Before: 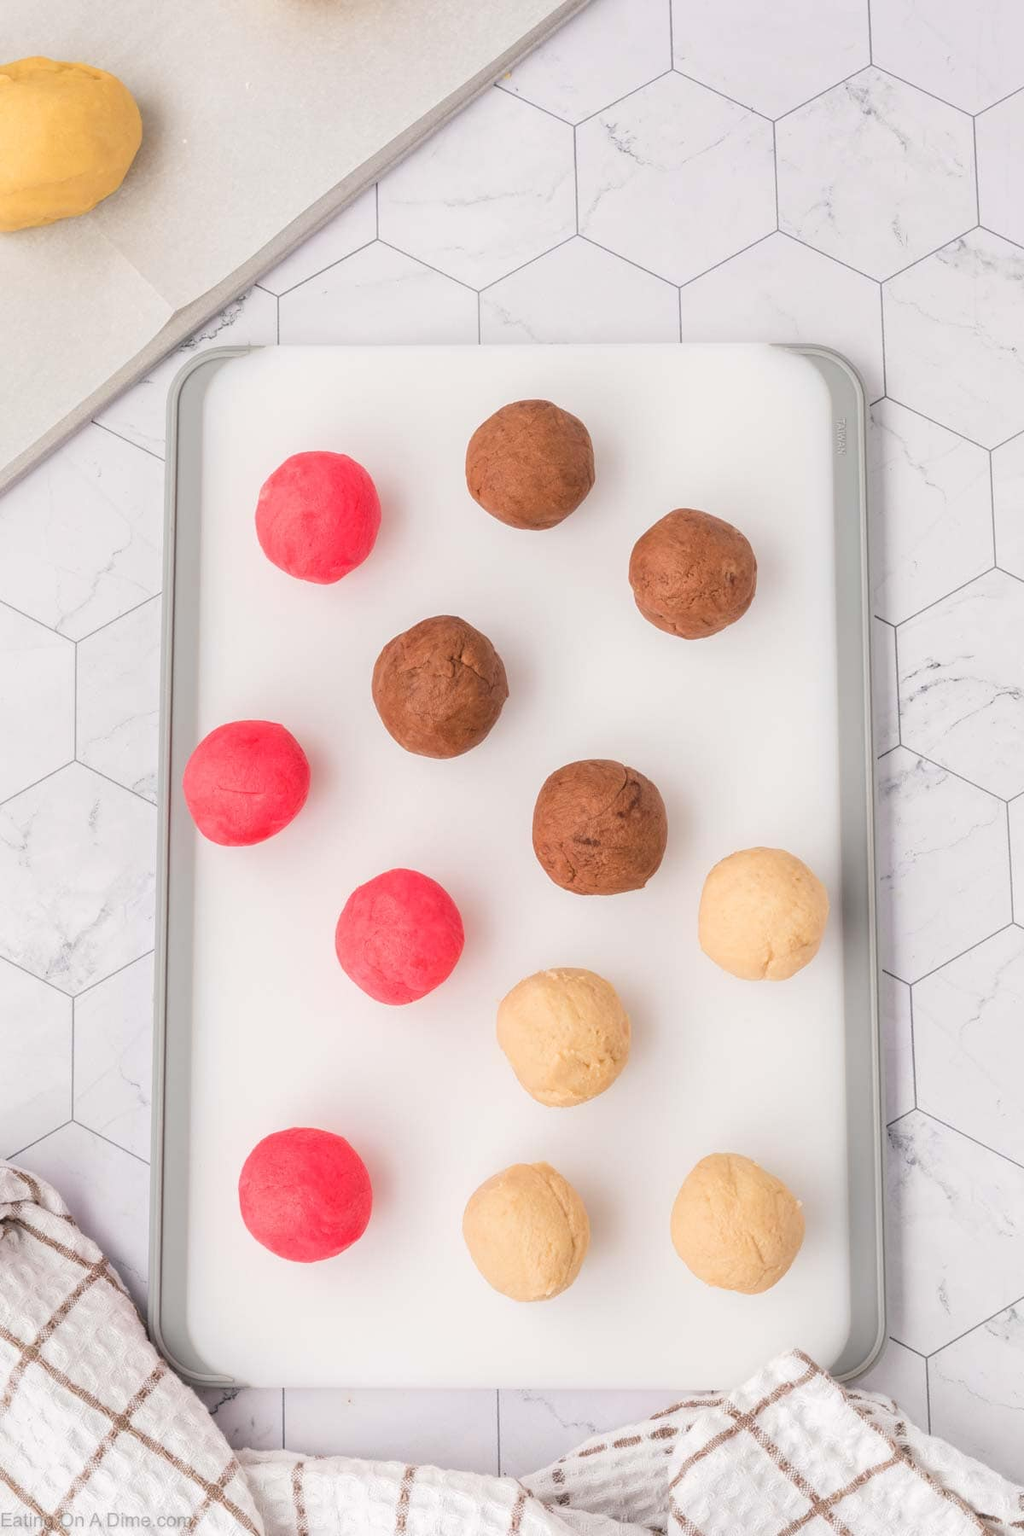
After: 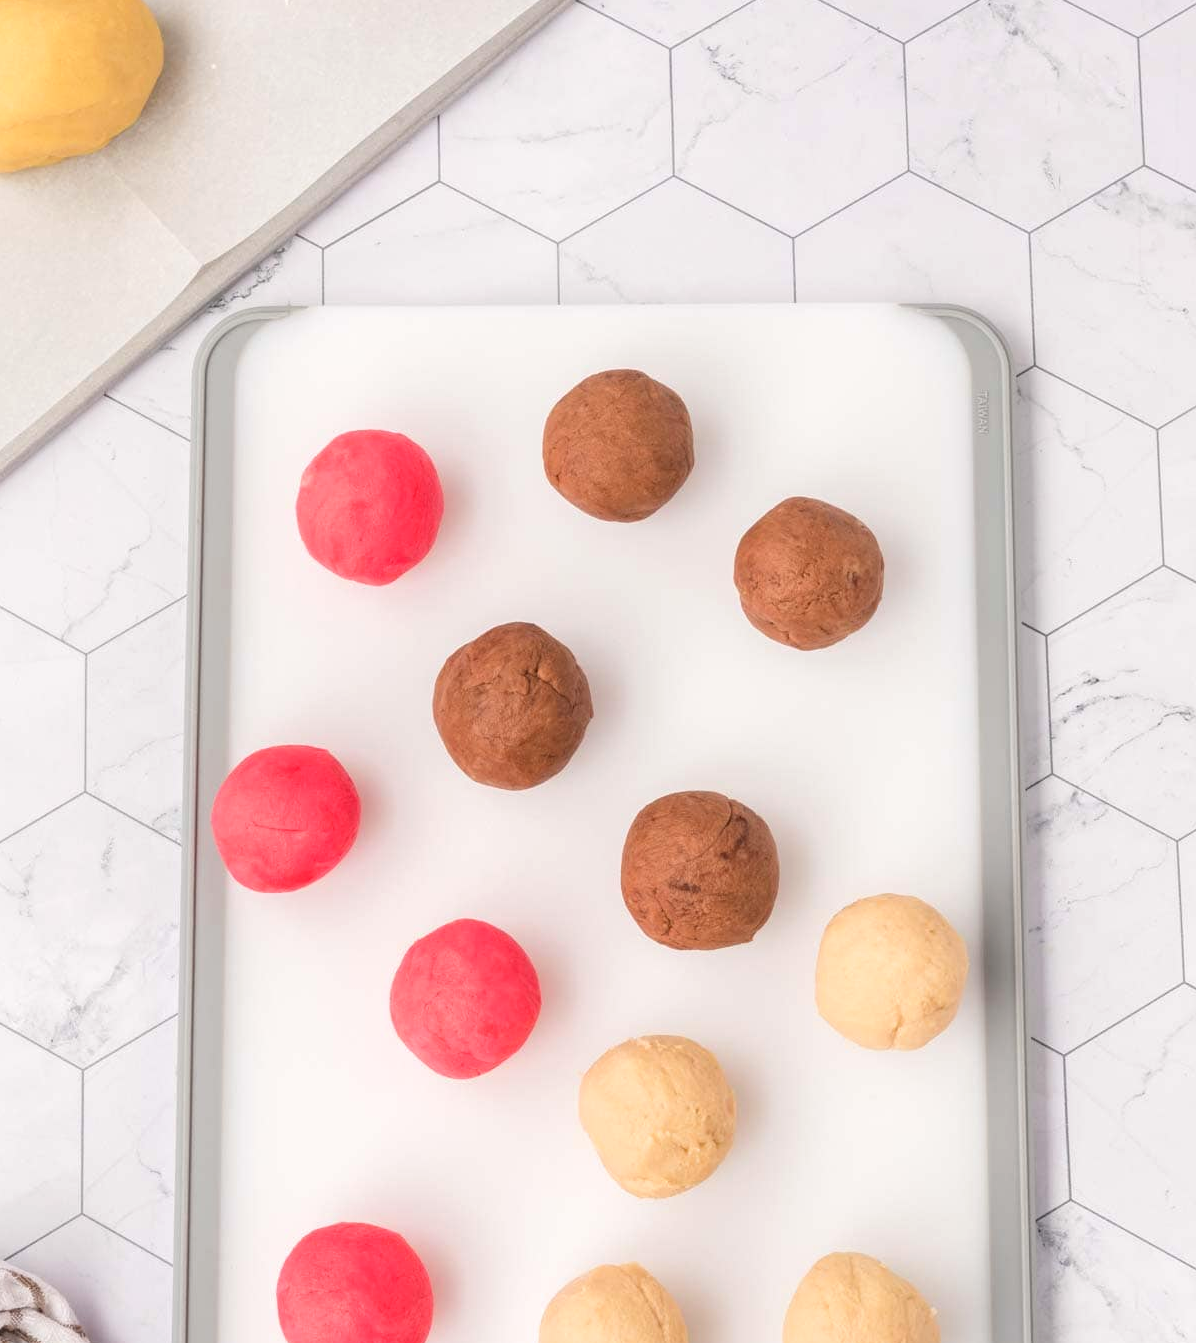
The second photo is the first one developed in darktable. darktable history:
exposure: exposure 0.151 EV, compensate highlight preservation false
crop: left 0.28%, top 5.53%, bottom 19.849%
